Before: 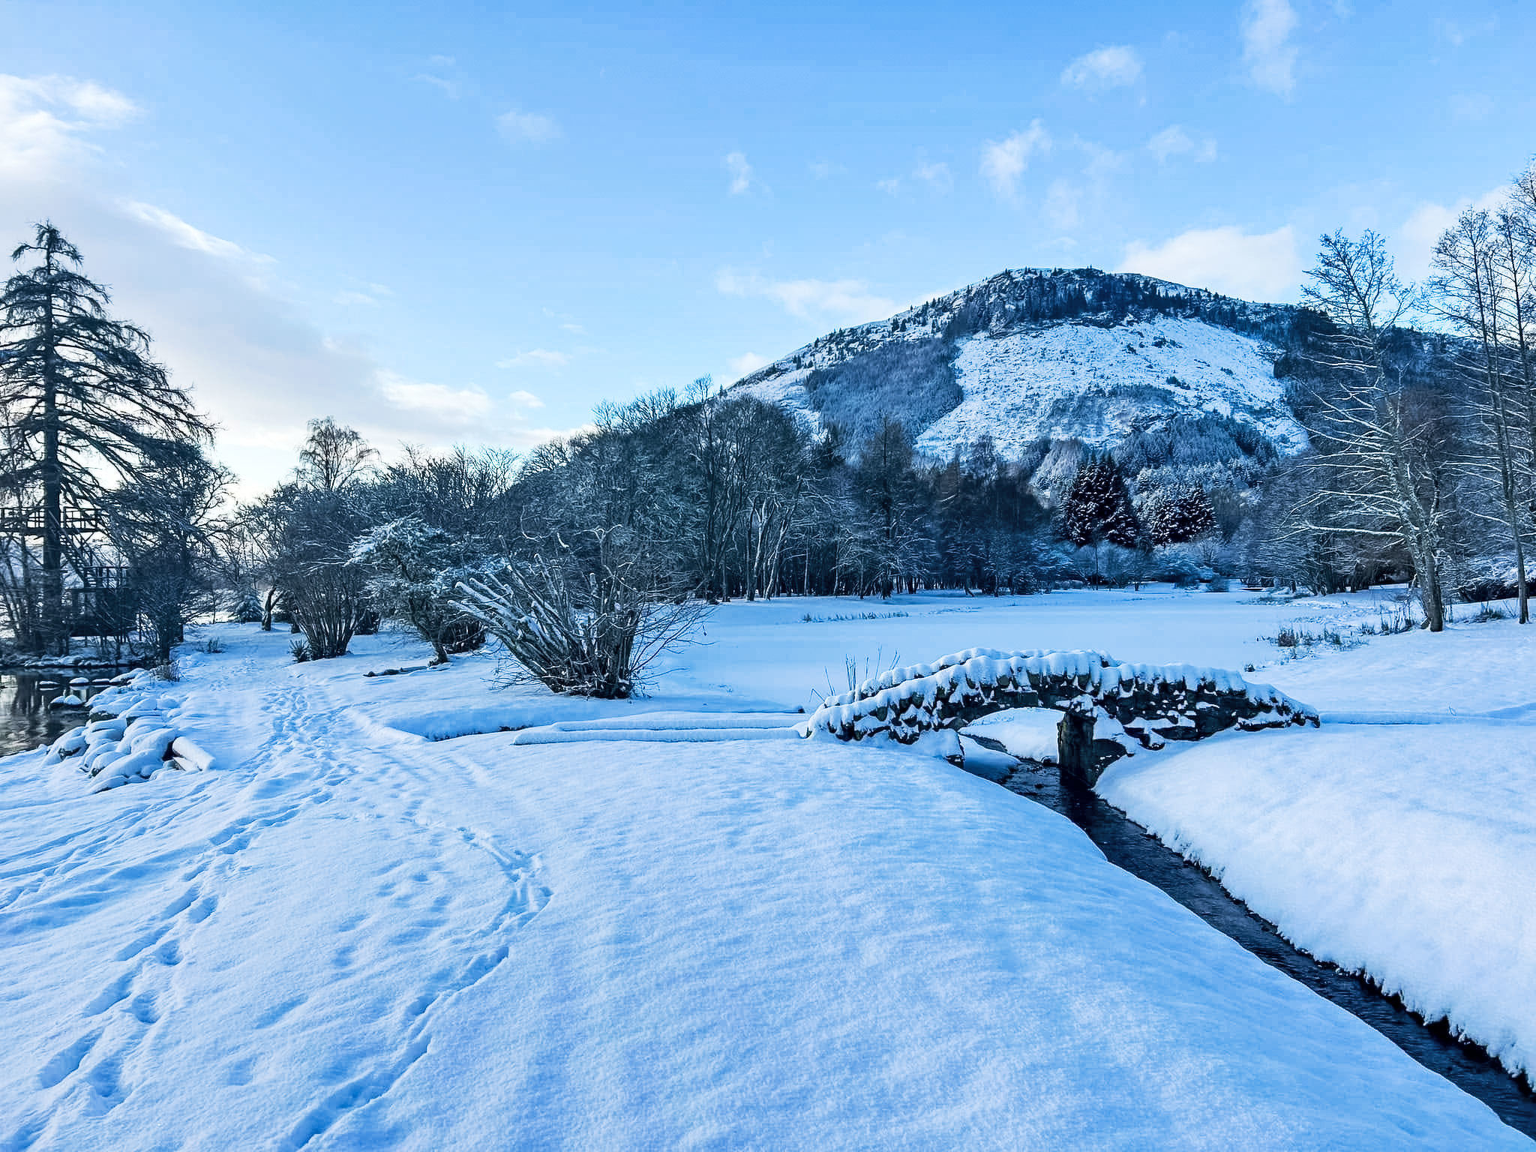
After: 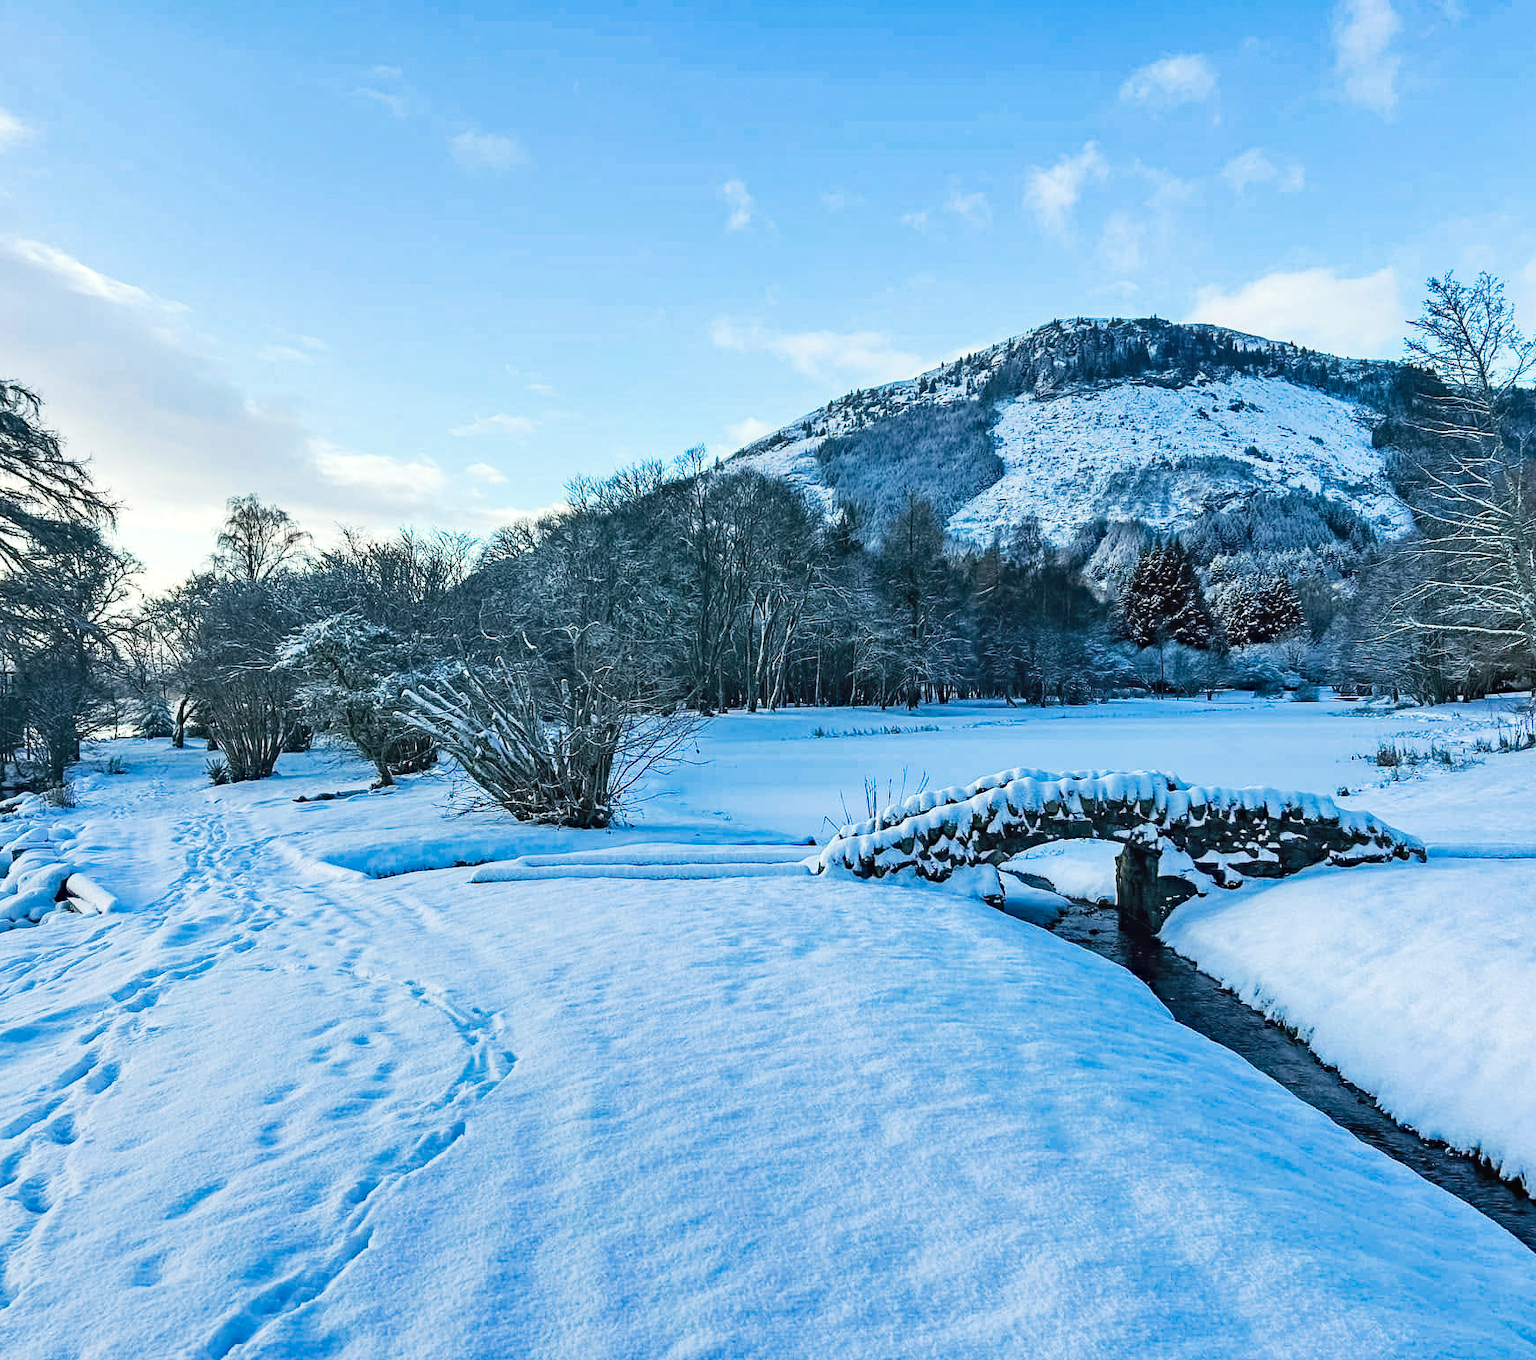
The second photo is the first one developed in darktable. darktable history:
exposure: exposure 0.2 EV, compensate highlight preservation false
haze removal: strength 0.4, distance 0.22, compatibility mode true, adaptive false
color balance: mode lift, gamma, gain (sRGB), lift [1.04, 1, 1, 0.97], gamma [1.01, 1, 1, 0.97], gain [0.96, 1, 1, 0.97]
crop: left 7.598%, right 7.873%
